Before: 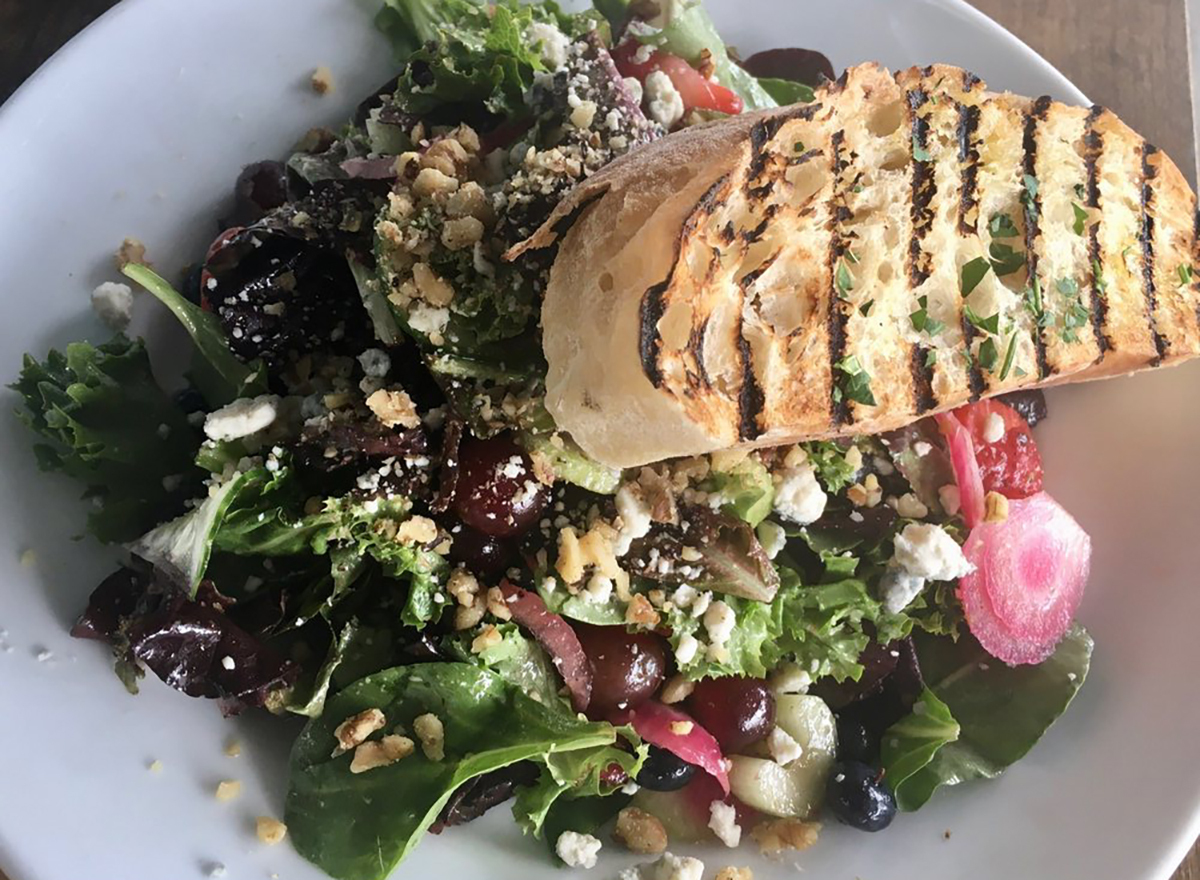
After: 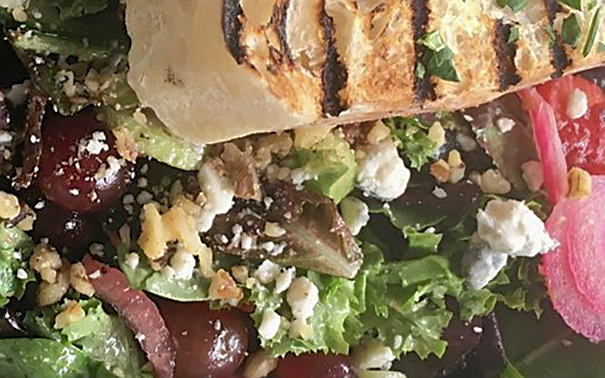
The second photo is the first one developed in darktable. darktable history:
shadows and highlights: on, module defaults
crop: left 34.807%, top 36.887%, right 14.724%, bottom 20.054%
sharpen: on, module defaults
